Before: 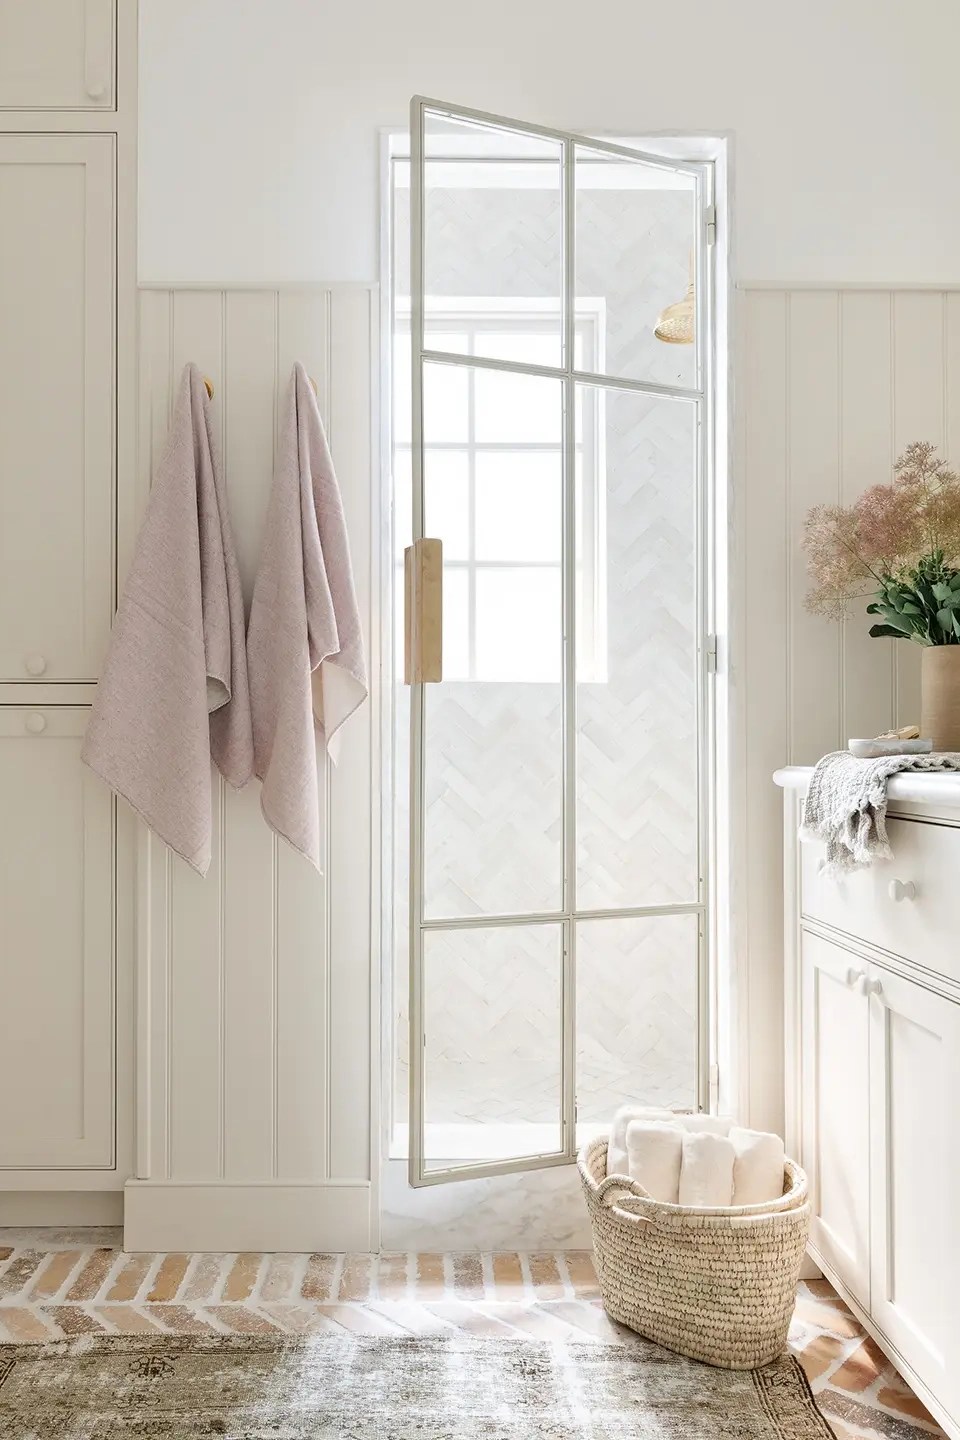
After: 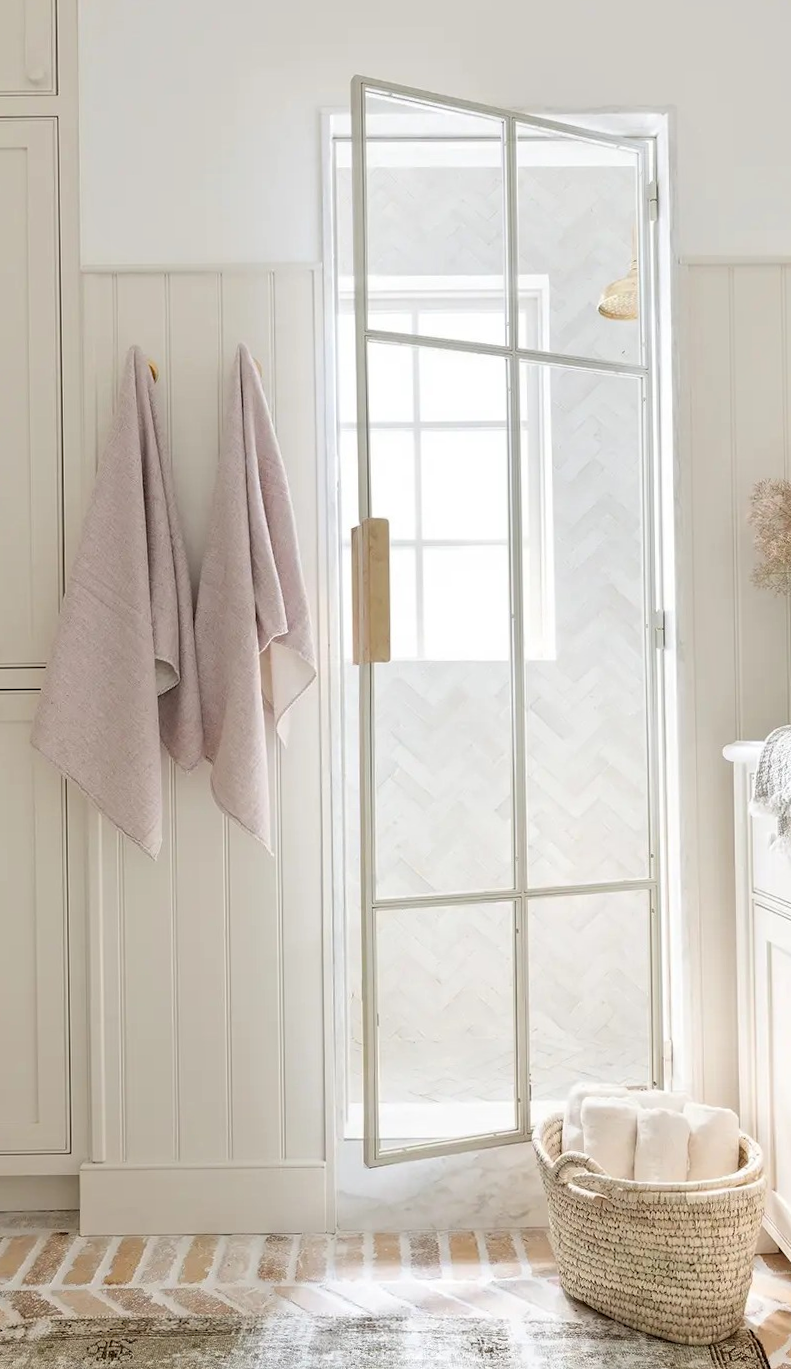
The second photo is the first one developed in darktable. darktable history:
tone equalizer: on, module defaults
crop and rotate: angle 0.78°, left 4.478%, top 0.52%, right 11.414%, bottom 2.454%
